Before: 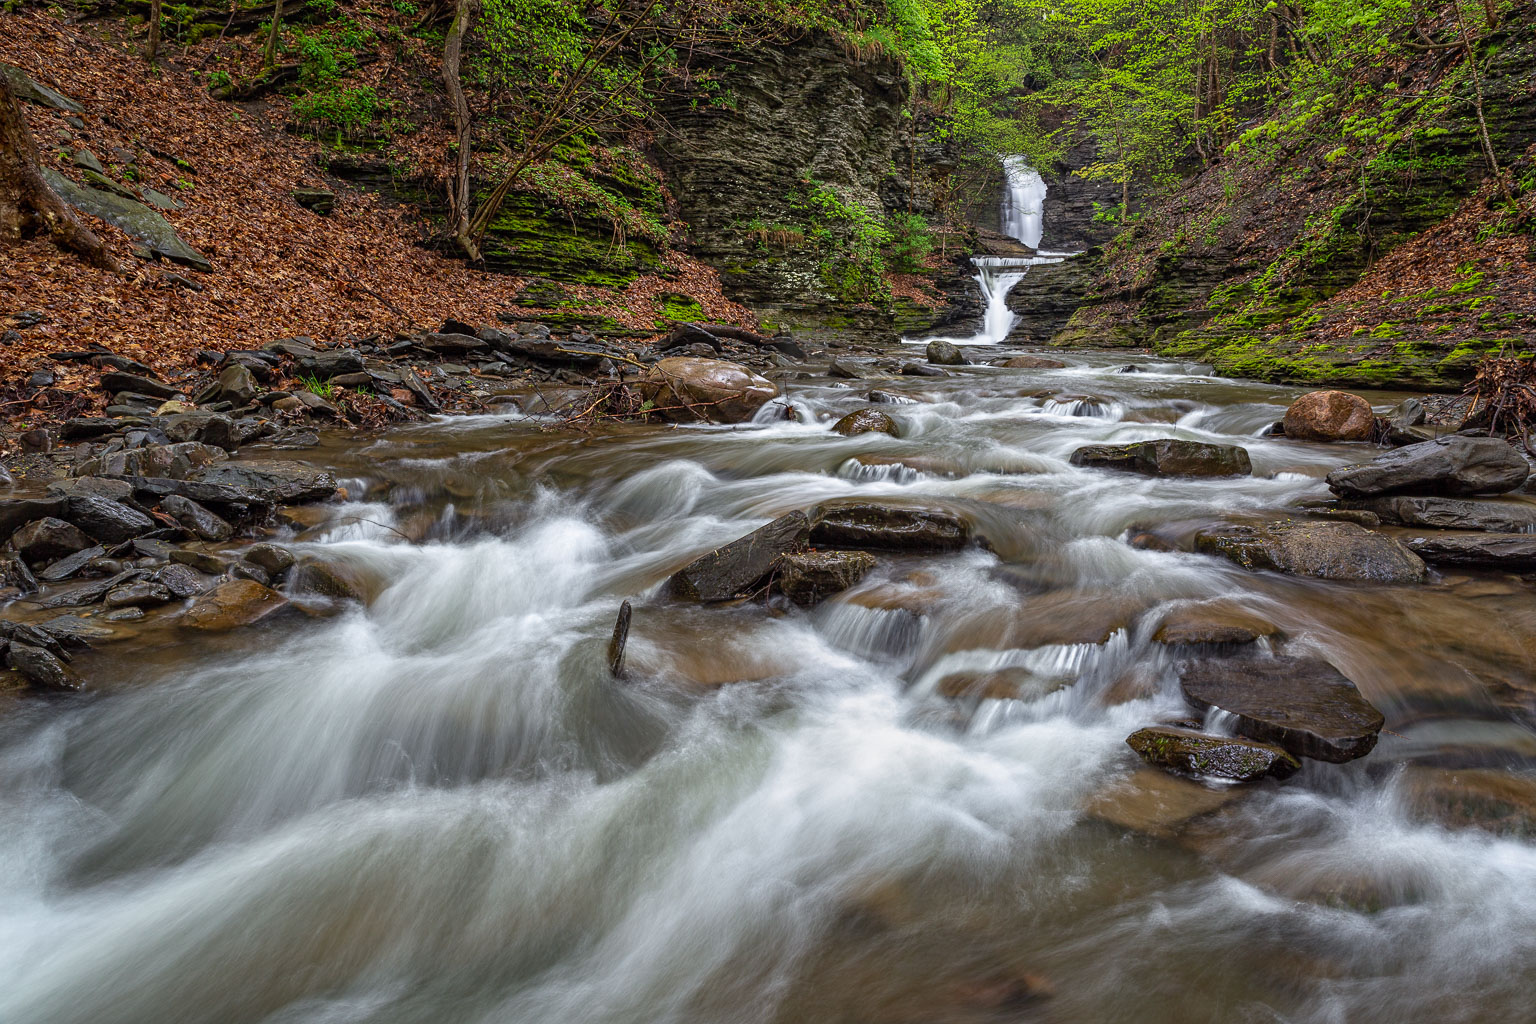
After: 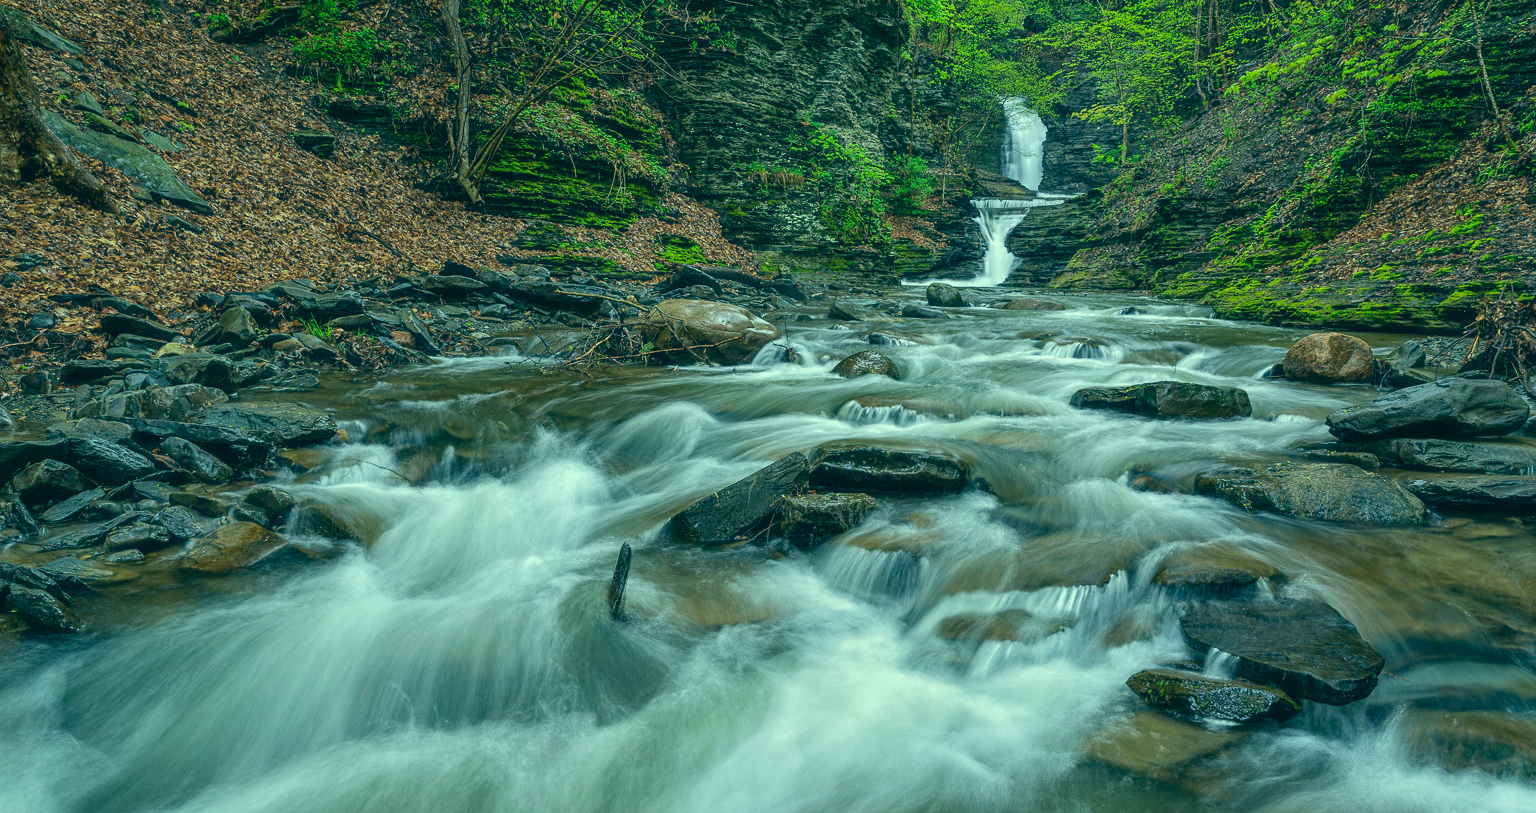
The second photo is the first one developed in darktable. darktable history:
color correction: highlights a* -20.08, highlights b* 9.8, shadows a* -20.4, shadows b* -10.76
base curve: curves: ch0 [(0, 0) (0.235, 0.266) (0.503, 0.496) (0.786, 0.72) (1, 1)]
haze removal: strength -0.05
crop and rotate: top 5.667%, bottom 14.937%
